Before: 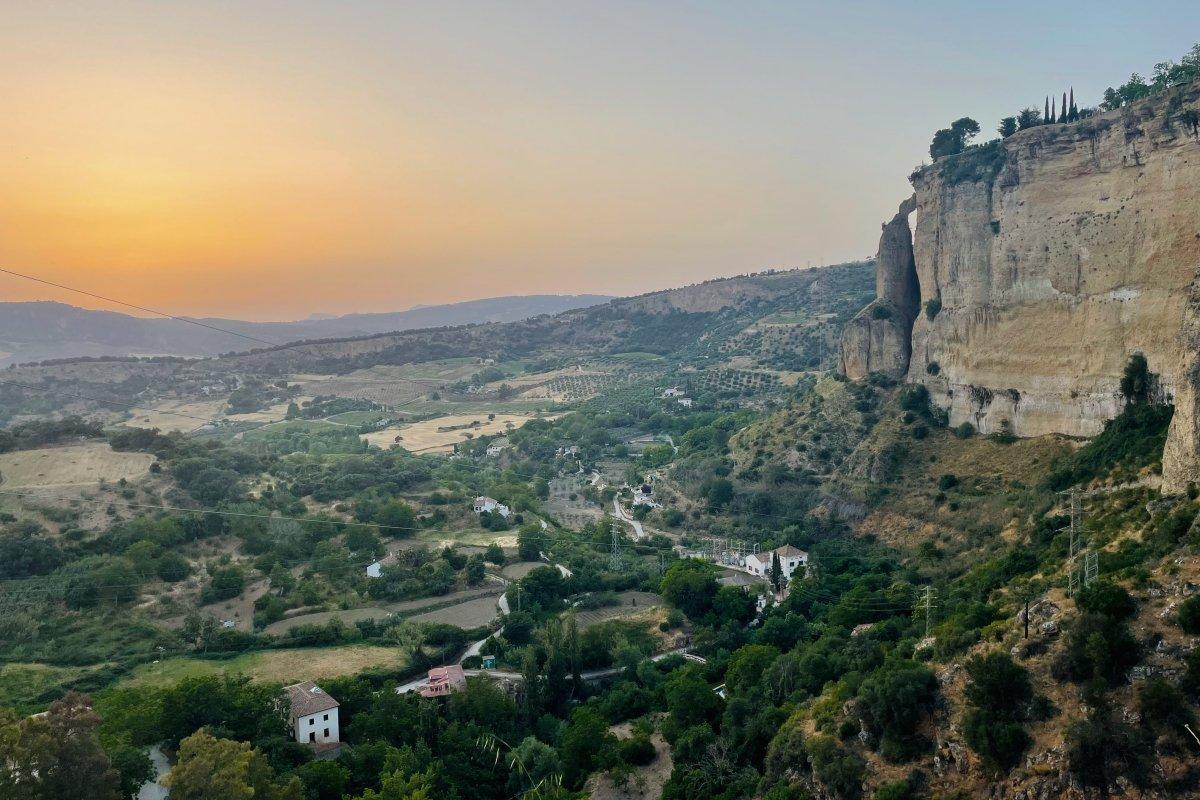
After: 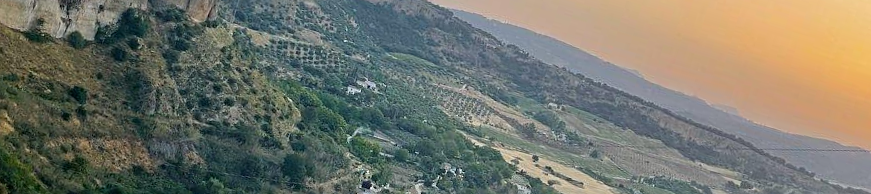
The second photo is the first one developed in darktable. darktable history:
crop and rotate: angle 16.12°, top 30.835%, bottom 35.653%
sharpen: on, module defaults
contrast brightness saturation: contrast -0.02, brightness -0.01, saturation 0.03
